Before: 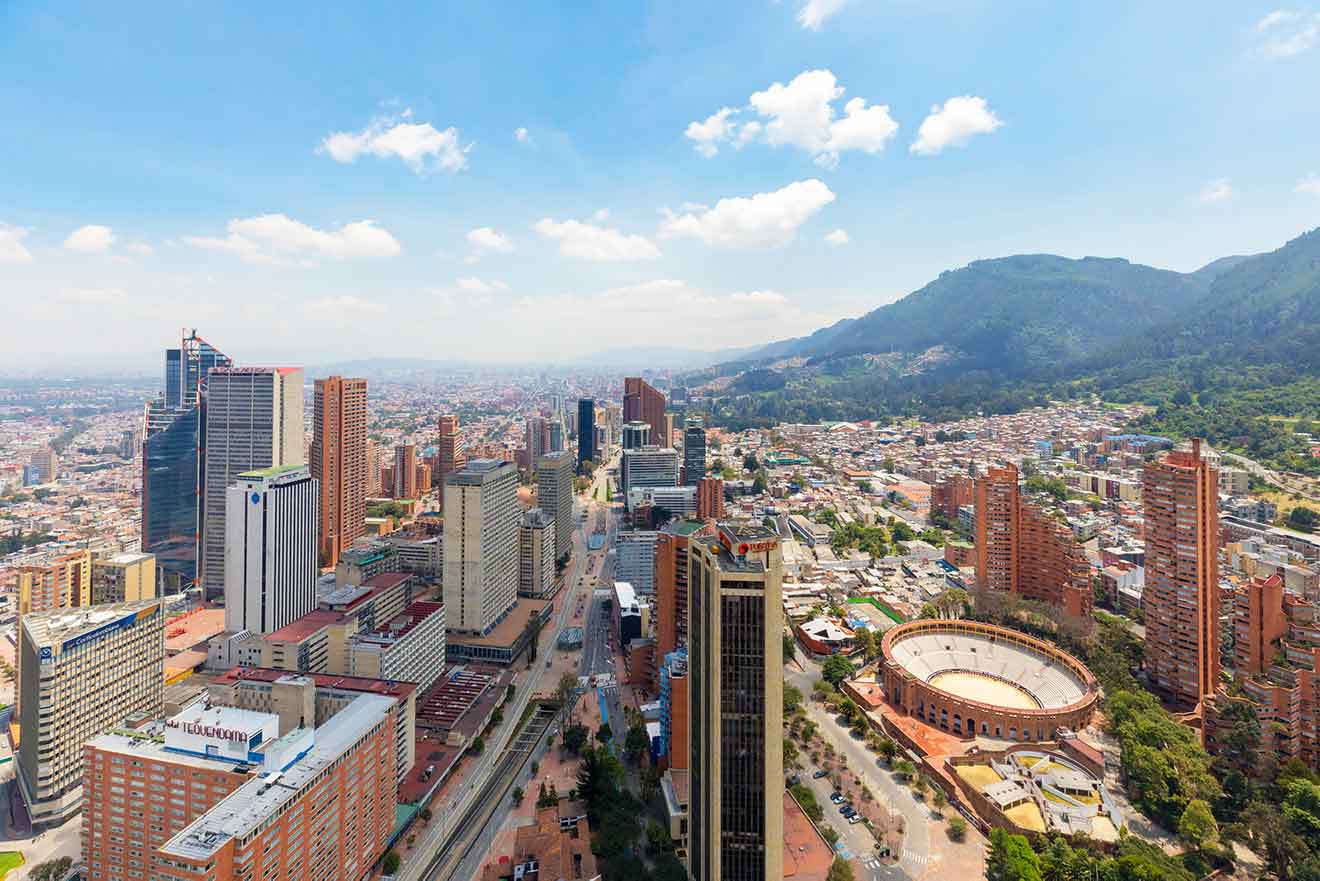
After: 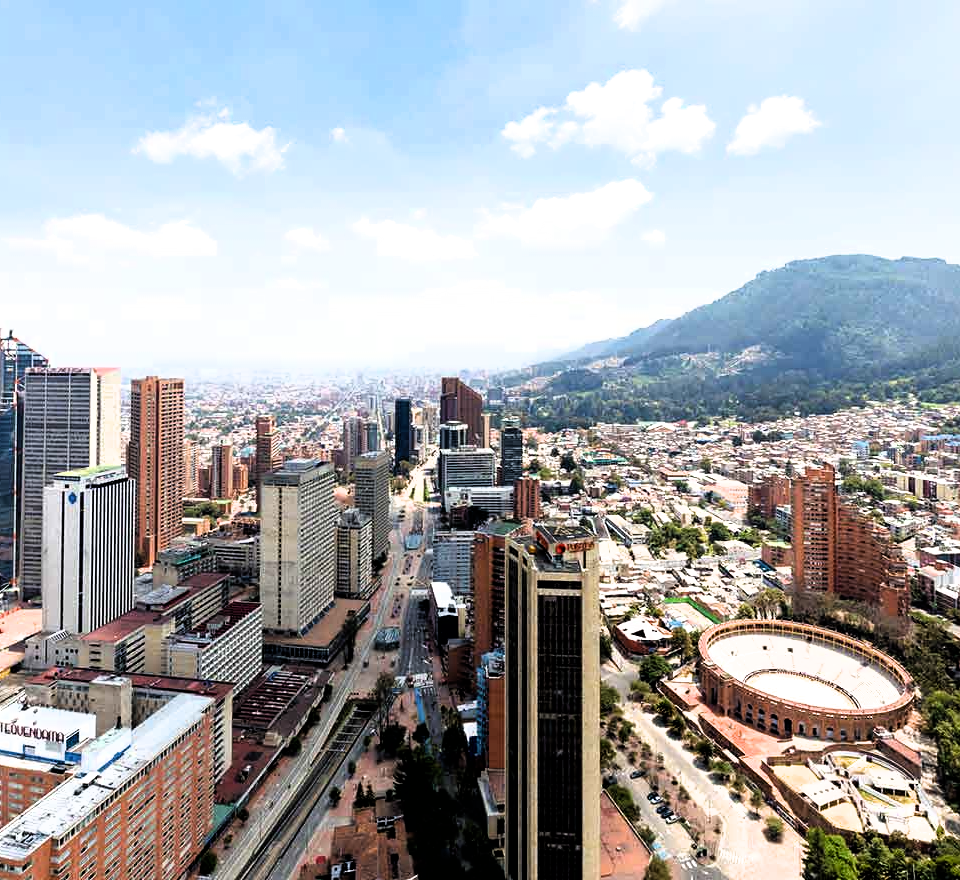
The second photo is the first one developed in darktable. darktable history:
filmic rgb: black relative exposure -8.26 EV, white relative exposure 2.23 EV, hardness 7.09, latitude 86.26%, contrast 1.703, highlights saturation mix -3.72%, shadows ↔ highlights balance -2.87%
crop: left 13.907%, right 13.365%
